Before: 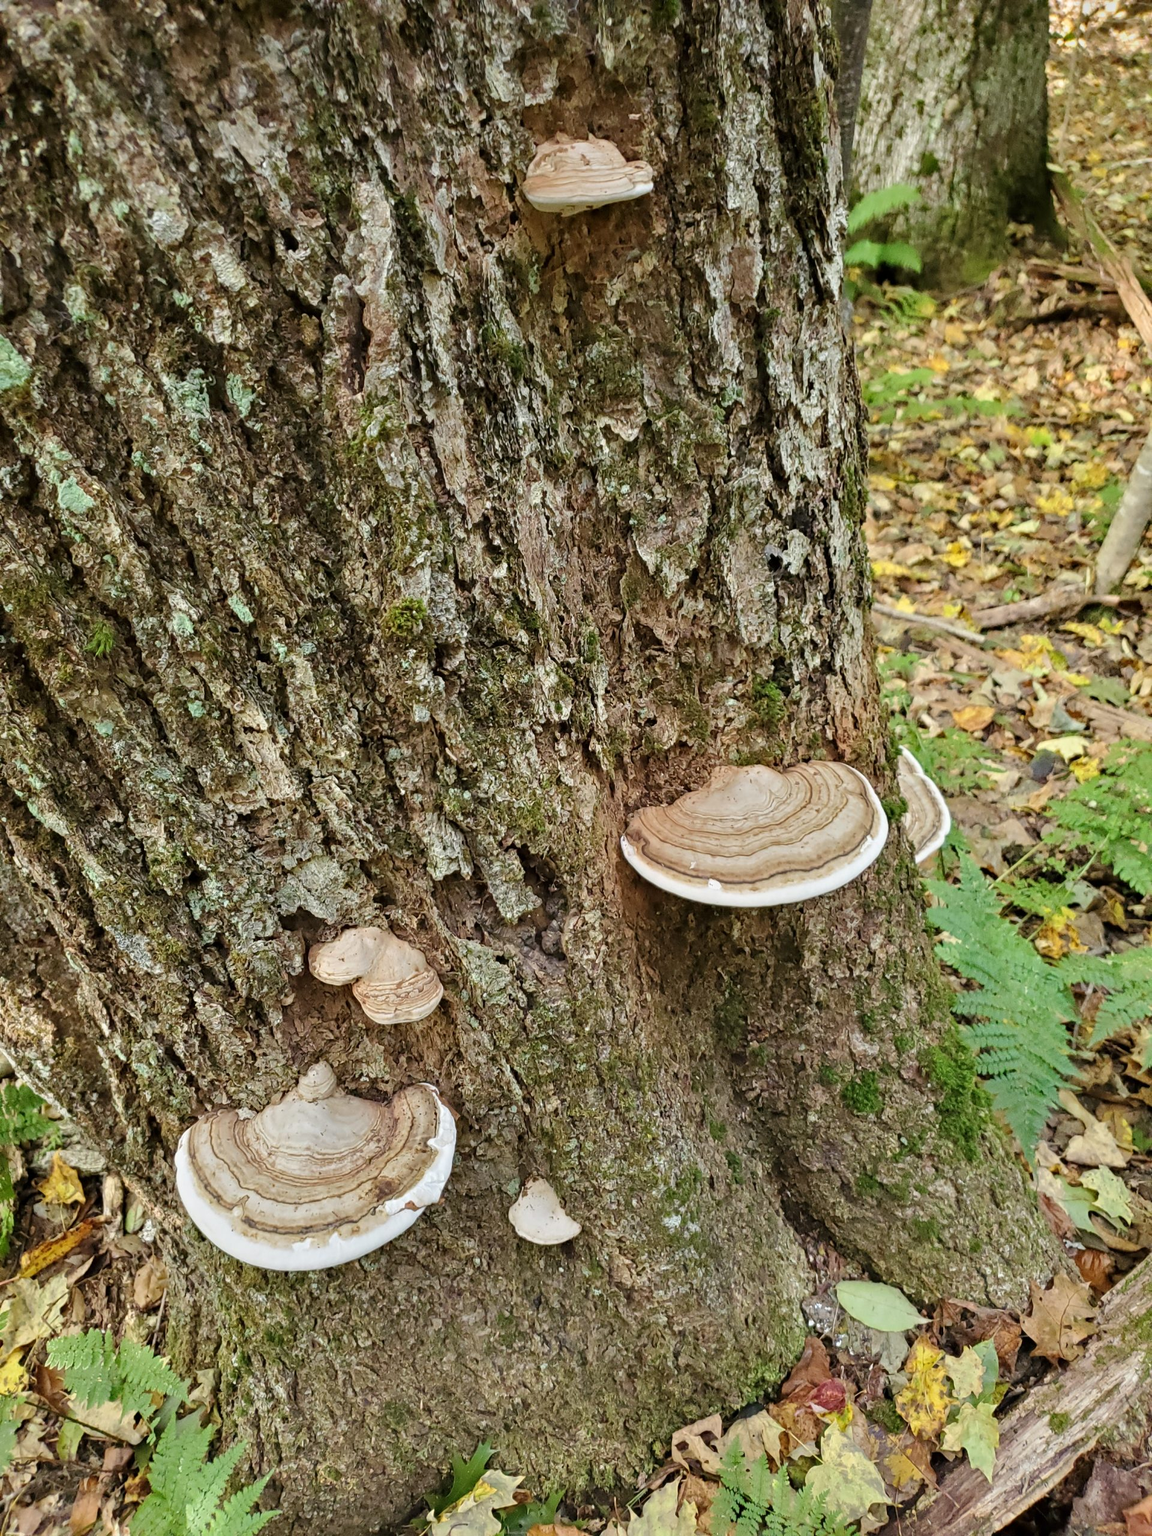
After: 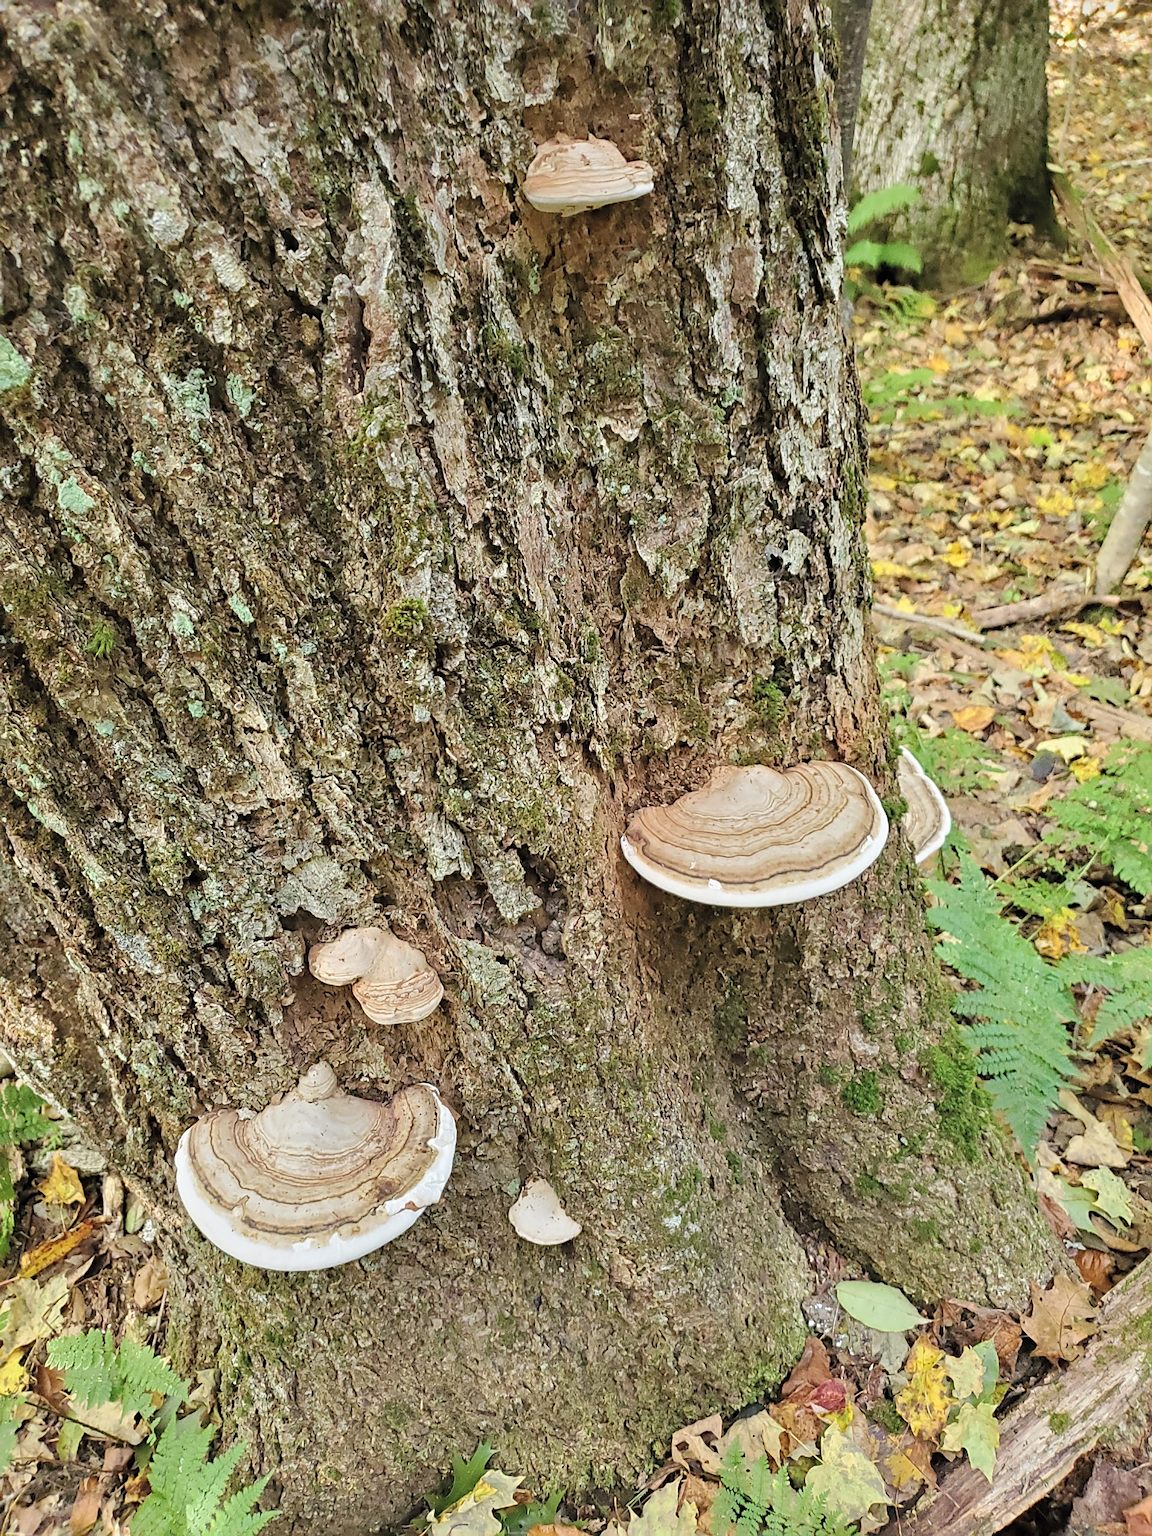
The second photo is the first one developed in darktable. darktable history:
contrast brightness saturation: brightness 0.15
sharpen: on, module defaults
